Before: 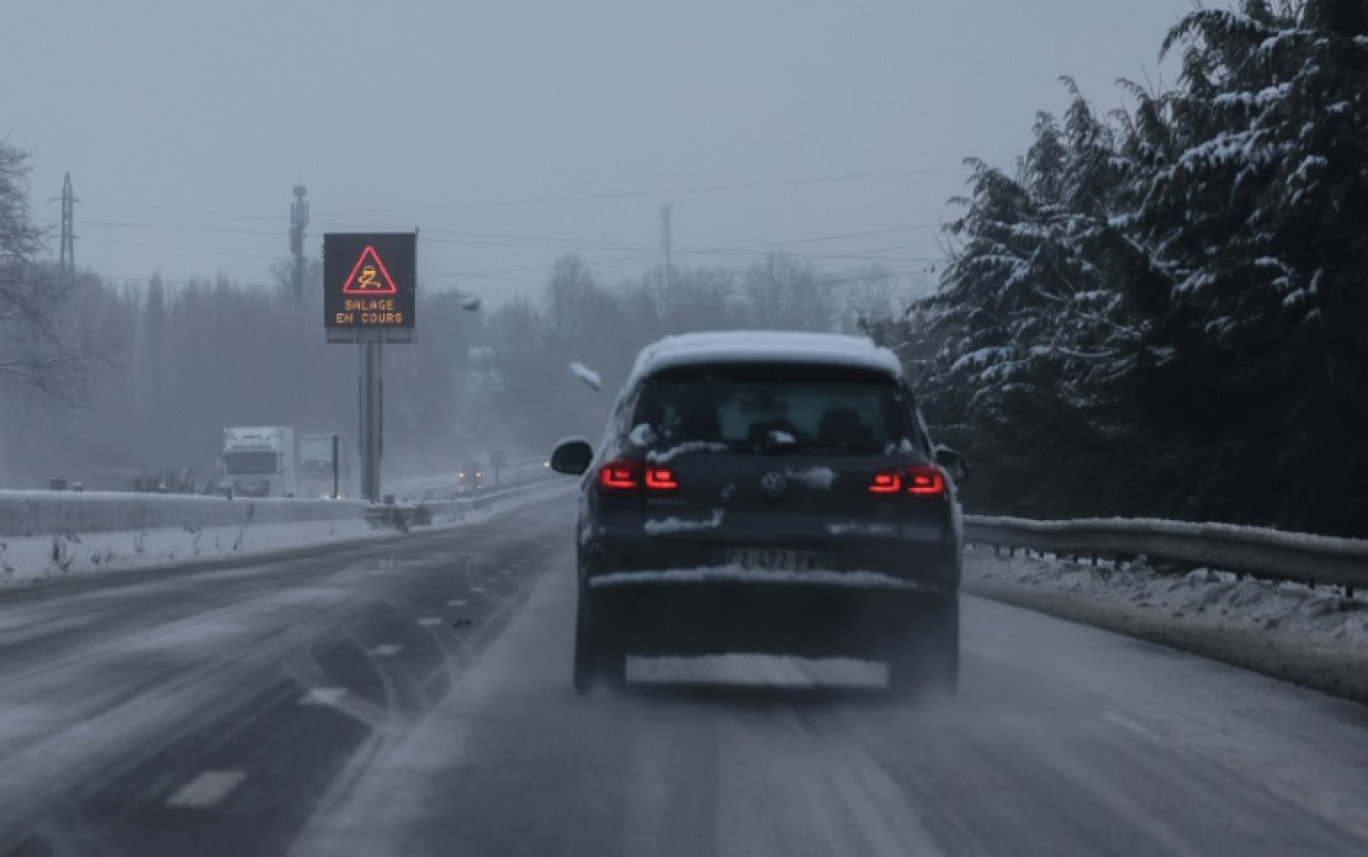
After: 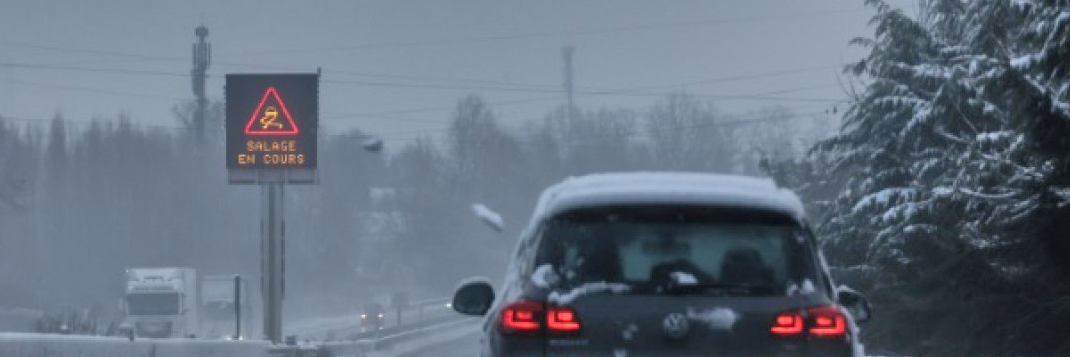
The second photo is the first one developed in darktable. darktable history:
shadows and highlights: shadows 19.62, highlights -83.54, soften with gaussian
crop: left 7.211%, top 18.615%, right 14.513%, bottom 39.619%
tone equalizer: -7 EV 0.16 EV, -6 EV 0.577 EV, -5 EV 1.12 EV, -4 EV 1.31 EV, -3 EV 1.12 EV, -2 EV 0.6 EV, -1 EV 0.167 EV, smoothing 1
exposure: black level correction 0.001, compensate highlight preservation false
